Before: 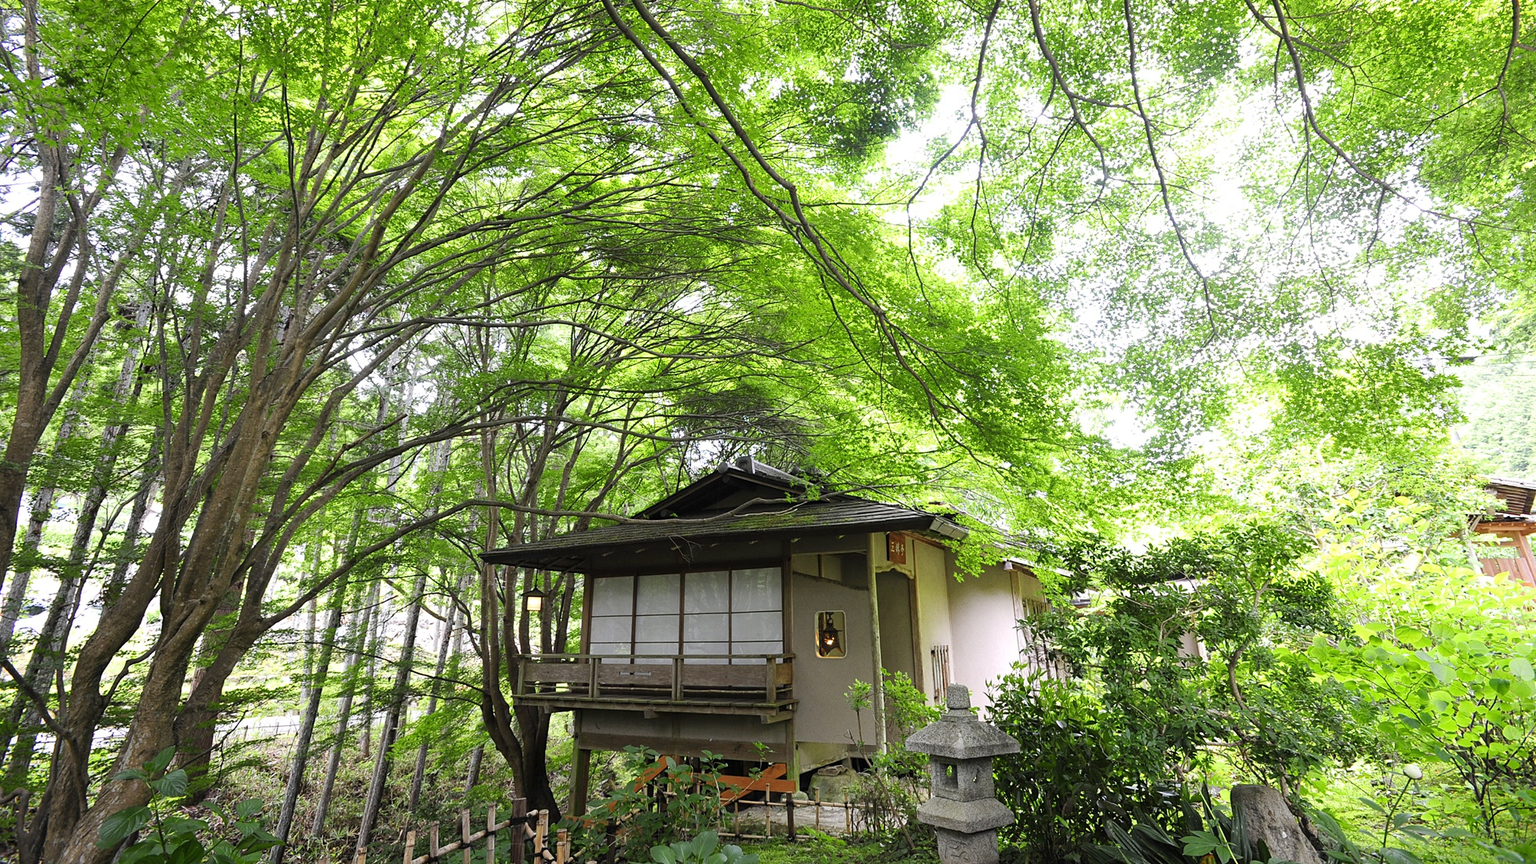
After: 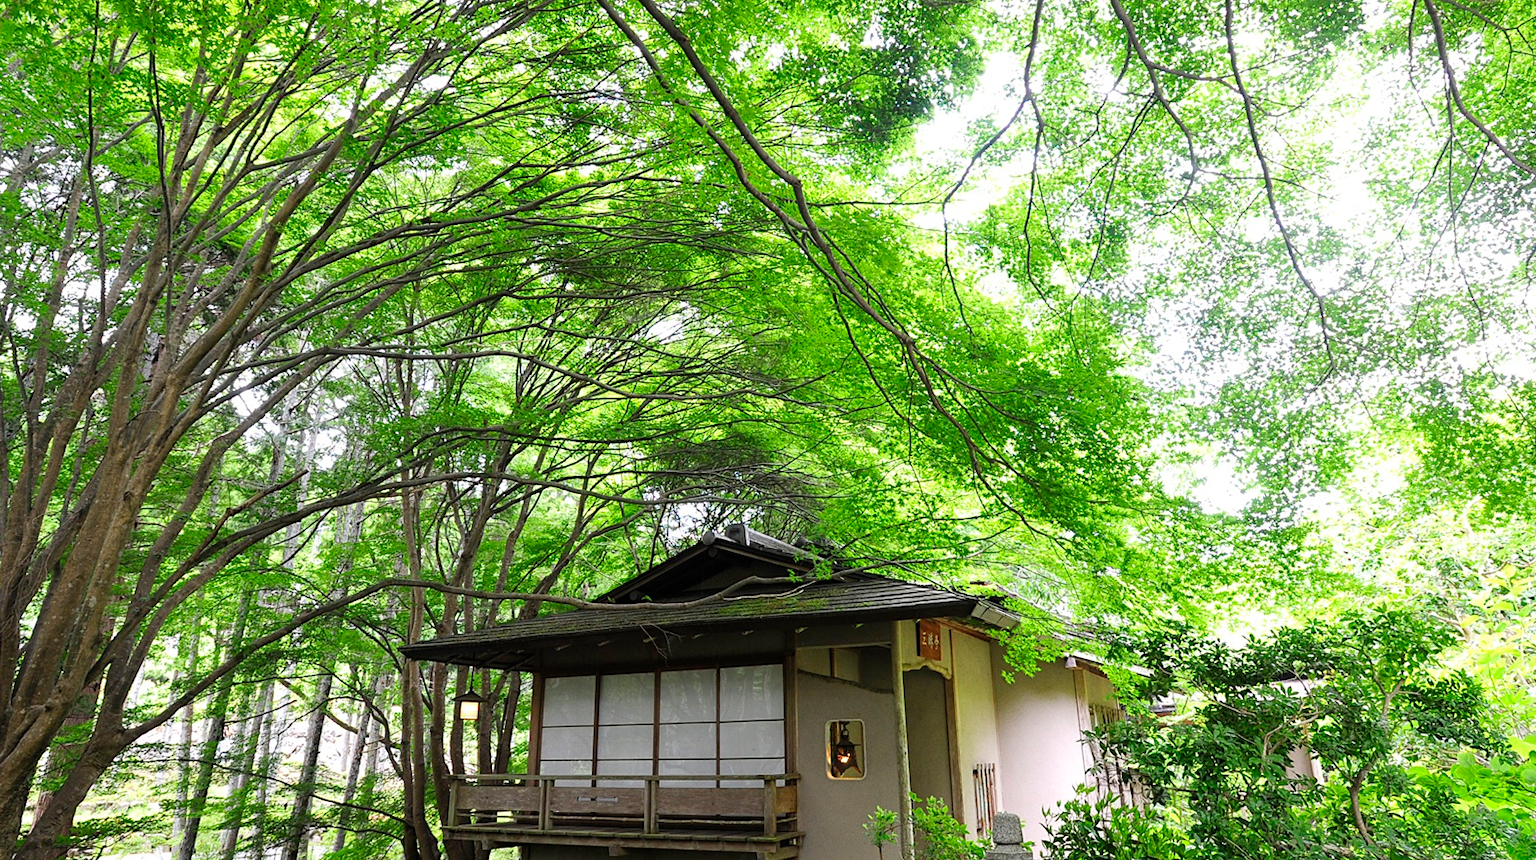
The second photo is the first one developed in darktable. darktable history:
crop and rotate: left 10.726%, top 5.072%, right 10.435%, bottom 16.385%
